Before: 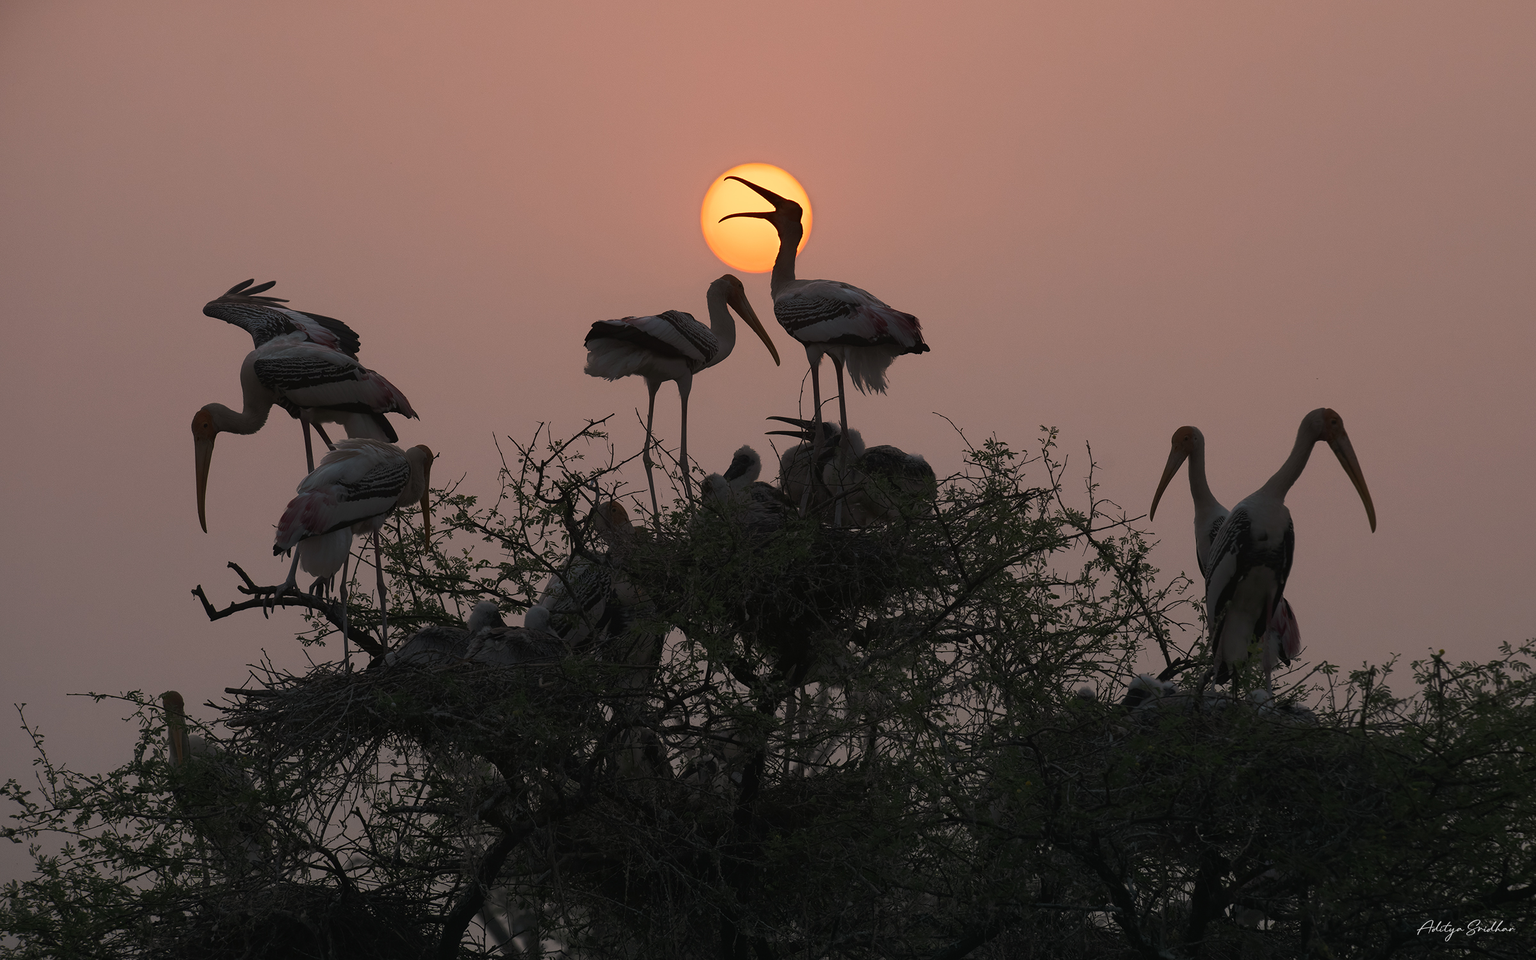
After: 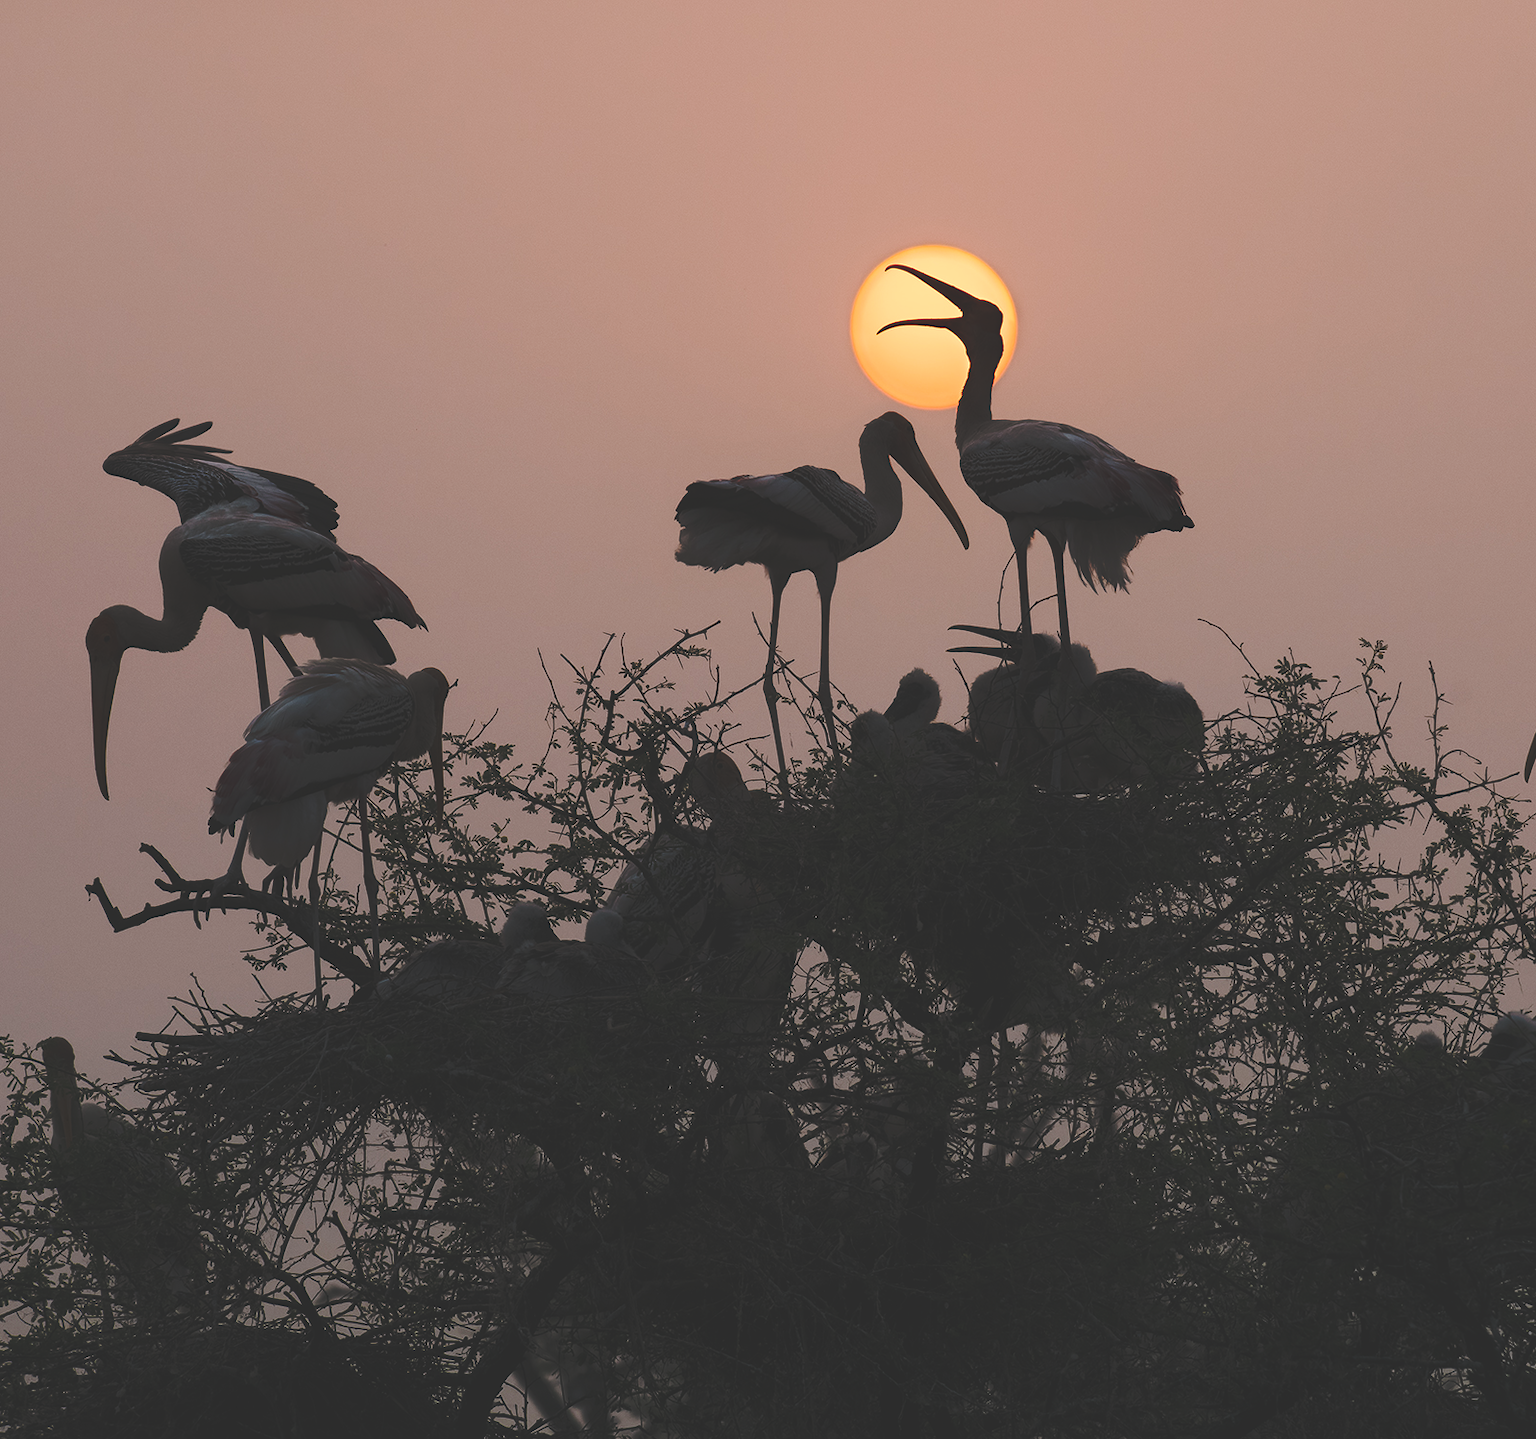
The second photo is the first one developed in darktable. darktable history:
base curve: curves: ch0 [(0, 0.024) (0.055, 0.065) (0.121, 0.166) (0.236, 0.319) (0.693, 0.726) (1, 1)], preserve colors none
crop and rotate: left 8.786%, right 24.548%
tone equalizer: on, module defaults
contrast brightness saturation: contrast 0.05
